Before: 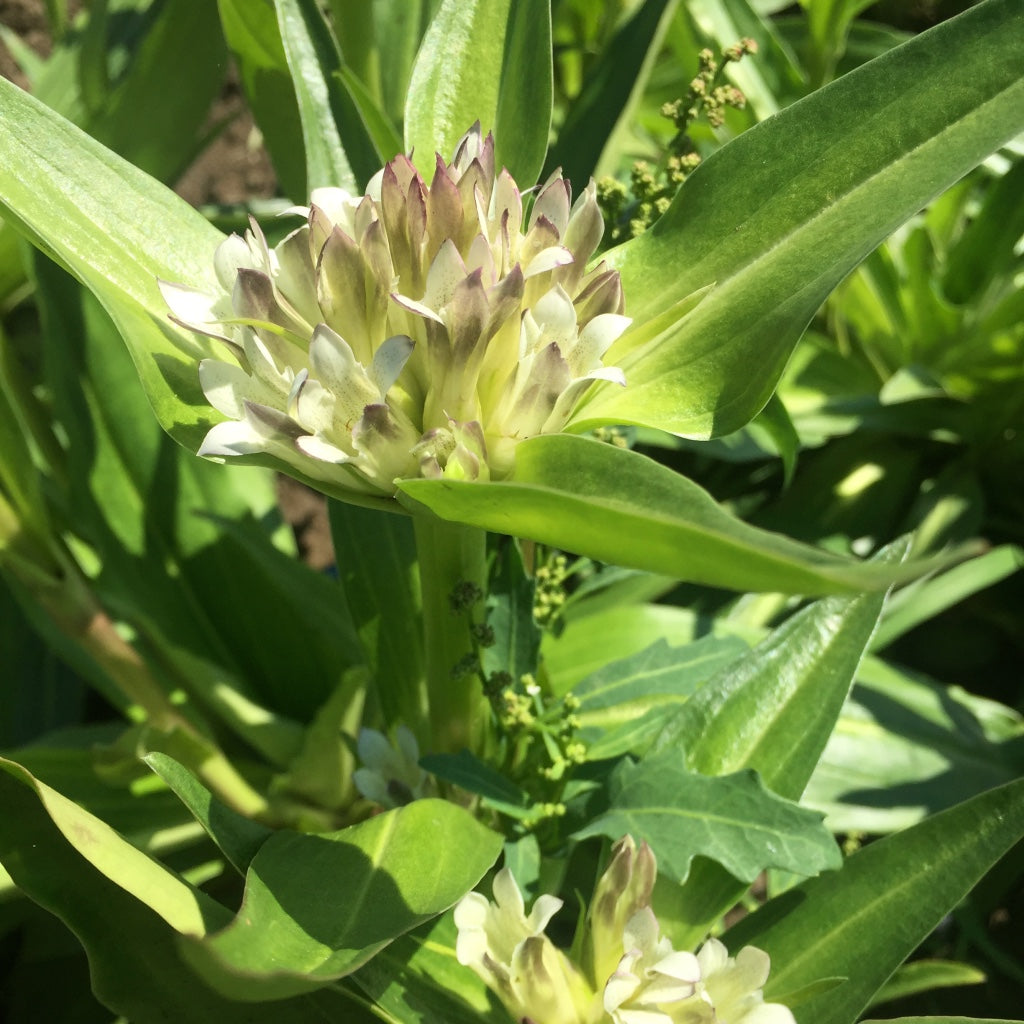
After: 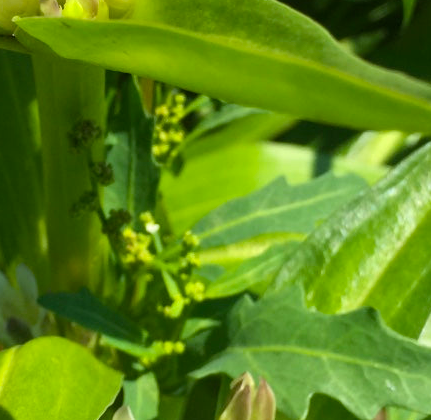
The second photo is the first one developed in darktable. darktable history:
color balance rgb: perceptual saturation grading › global saturation 20%, global vibrance 20%
crop: left 37.221%, top 45.169%, right 20.63%, bottom 13.777%
